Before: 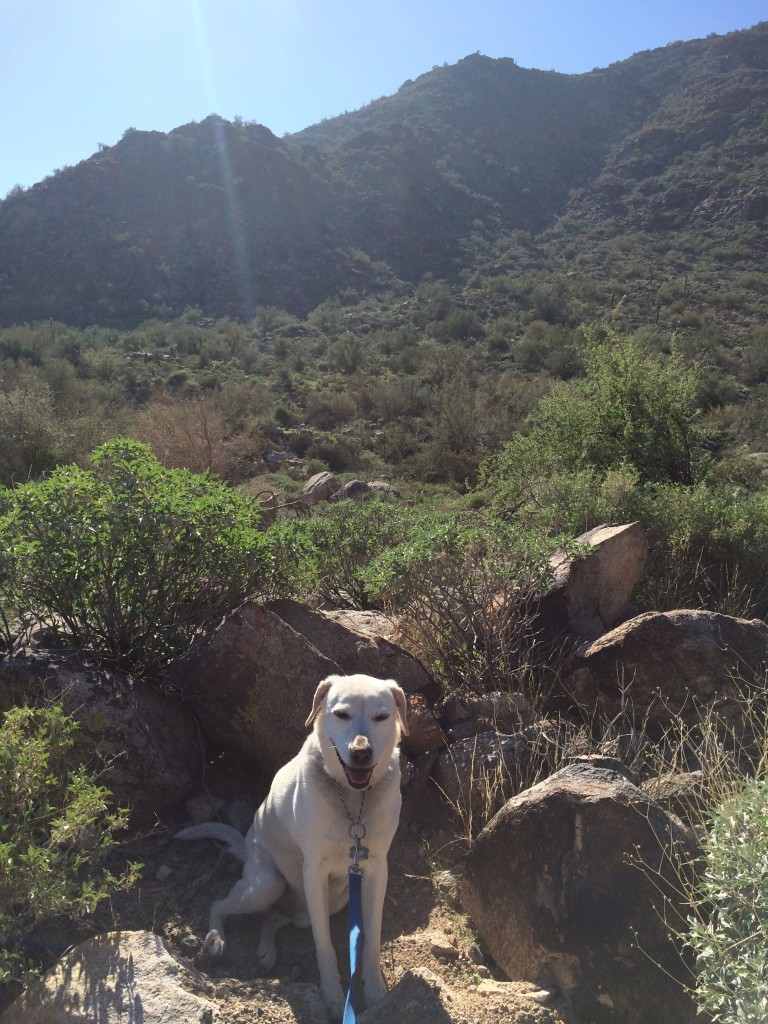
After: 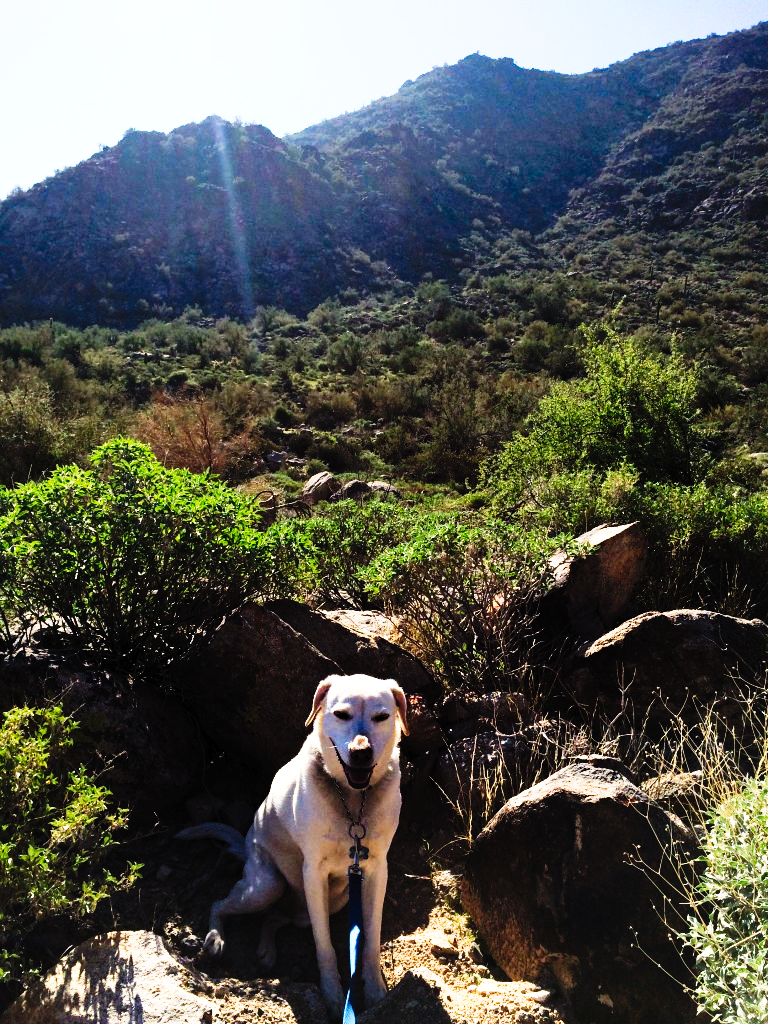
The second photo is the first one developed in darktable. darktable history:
rgb levels: levels [[0.01, 0.419, 0.839], [0, 0.5, 1], [0, 0.5, 1]]
haze removal: adaptive false
tone curve: curves: ch0 [(0, 0) (0.003, 0.01) (0.011, 0.01) (0.025, 0.011) (0.044, 0.014) (0.069, 0.018) (0.1, 0.022) (0.136, 0.026) (0.177, 0.035) (0.224, 0.051) (0.277, 0.085) (0.335, 0.158) (0.399, 0.299) (0.468, 0.457) (0.543, 0.634) (0.623, 0.801) (0.709, 0.904) (0.801, 0.963) (0.898, 0.986) (1, 1)], preserve colors none
